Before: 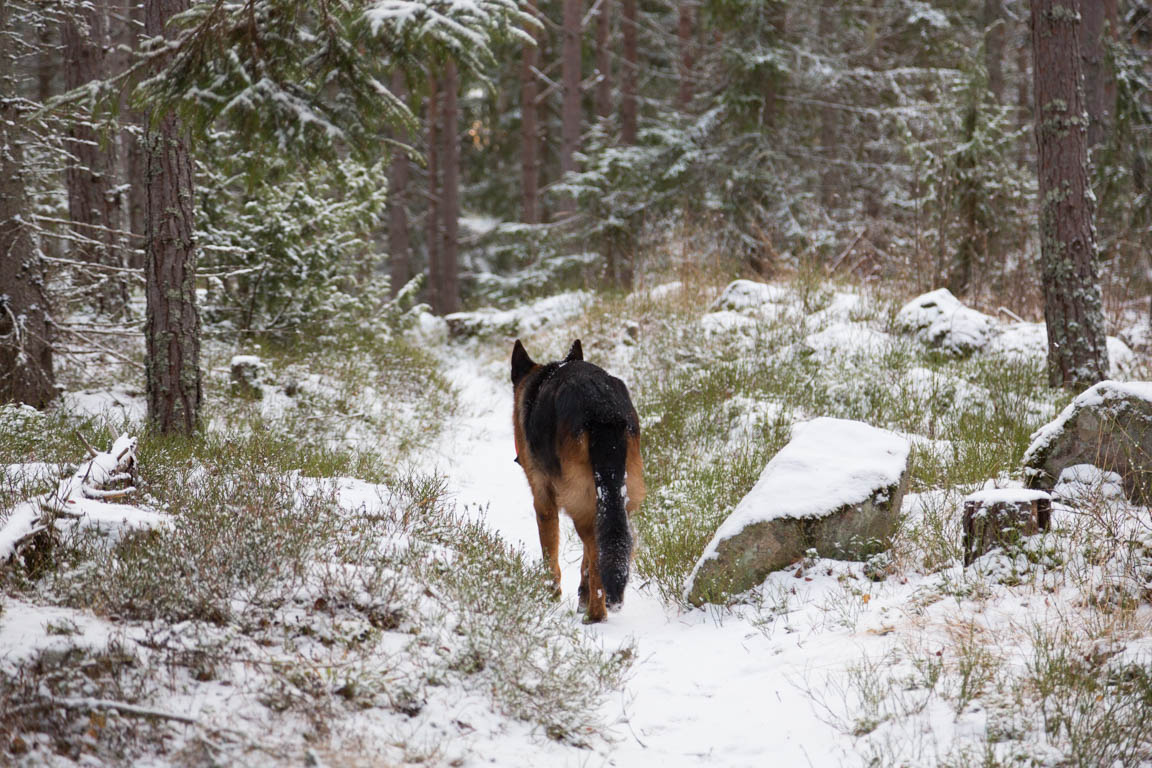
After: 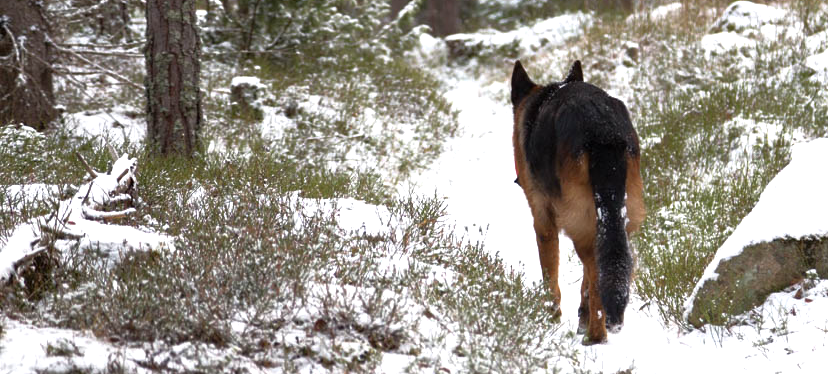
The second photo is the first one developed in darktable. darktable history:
tone equalizer: -8 EV 0.001 EV, -7 EV -0.002 EV, -6 EV 0.003 EV, -5 EV -0.027 EV, -4 EV -0.142 EV, -3 EV -0.194 EV, -2 EV 0.235 EV, -1 EV 0.718 EV, +0 EV 0.499 EV, edges refinement/feathering 500, mask exposure compensation -1.57 EV, preserve details no
crop: top 36.415%, right 28.051%, bottom 14.814%
